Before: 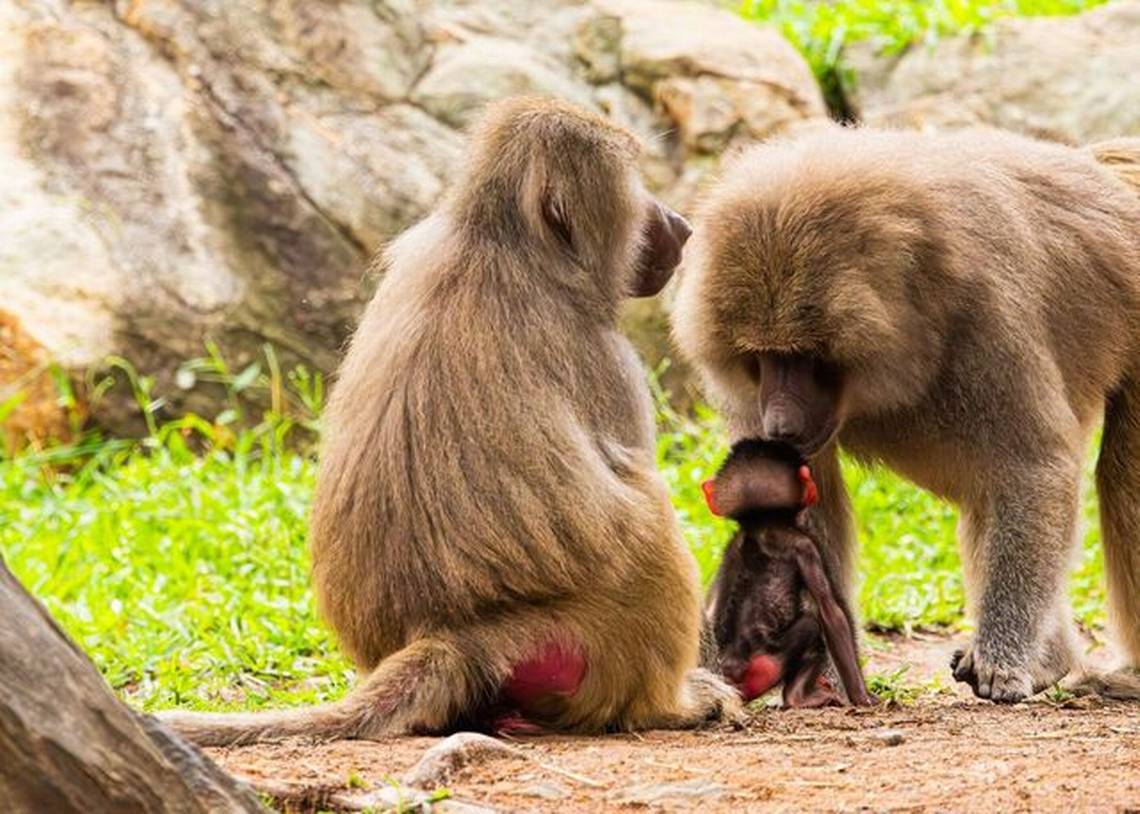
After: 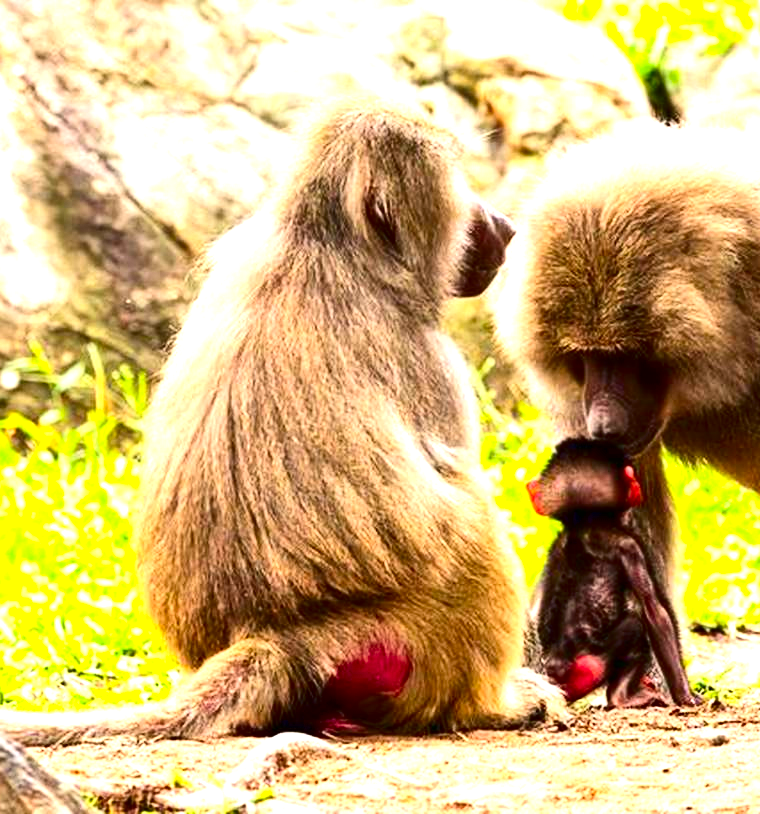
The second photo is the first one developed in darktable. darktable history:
crop and rotate: left 15.446%, right 17.836%
rotate and perspective: crop left 0, crop top 0
contrast brightness saturation: contrast 0.22, brightness -0.19, saturation 0.24
exposure: black level correction 0, exposure 1.2 EV, compensate exposure bias true, compensate highlight preservation false
